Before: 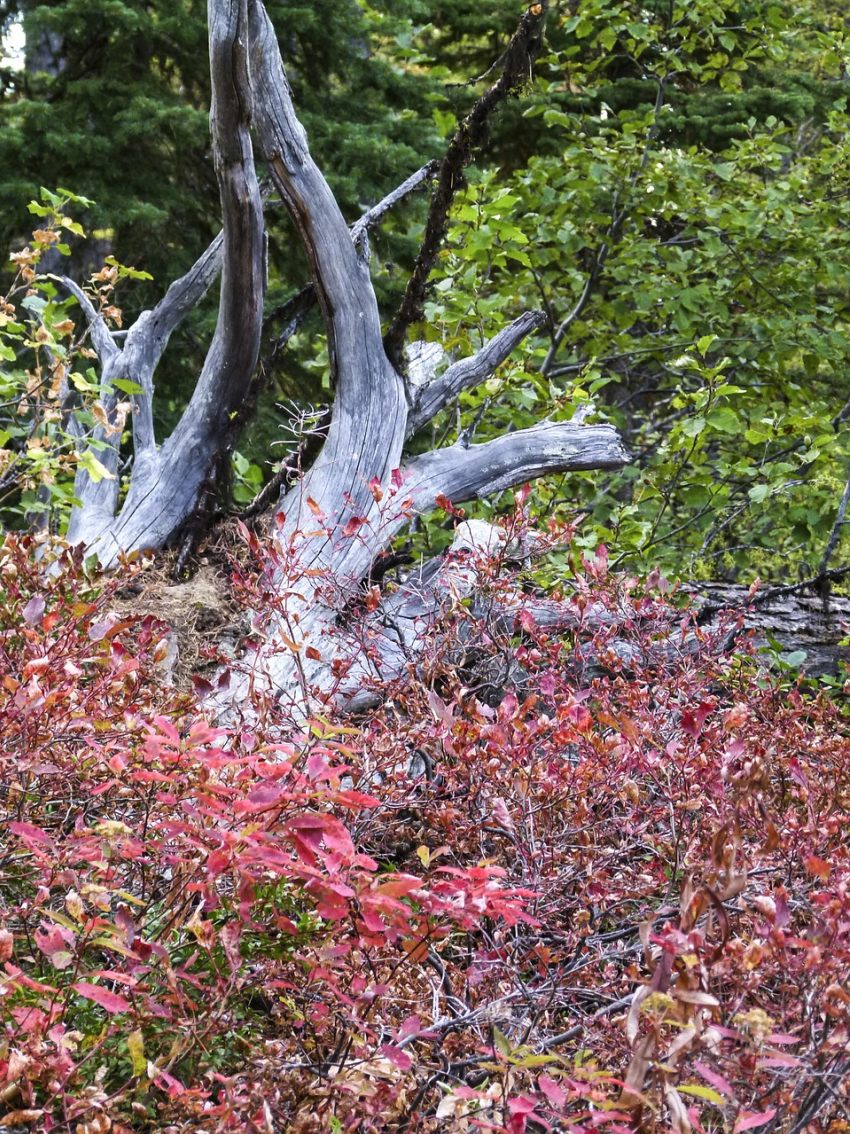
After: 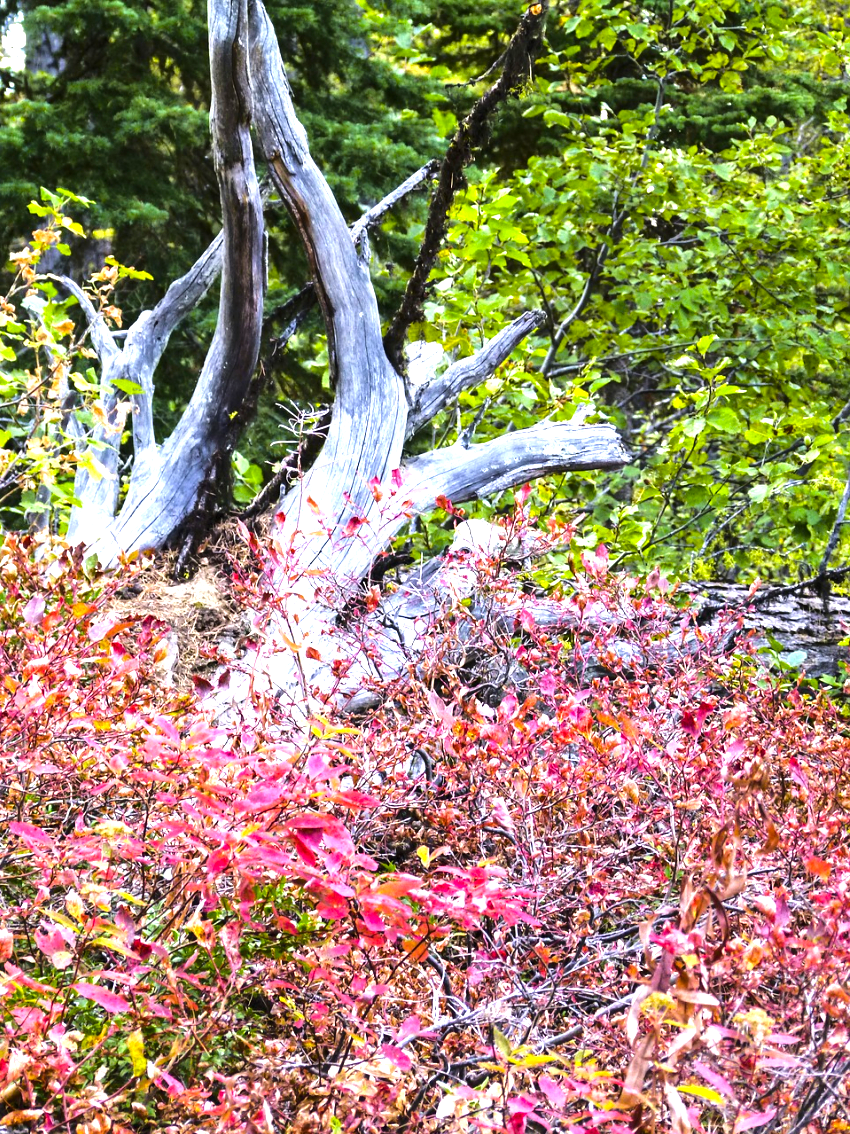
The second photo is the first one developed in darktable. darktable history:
color balance rgb: perceptual saturation grading › global saturation 24.887%, perceptual brilliance grading › global brilliance 2.893%, perceptual brilliance grading › highlights -2.286%, perceptual brilliance grading › shadows 3.197%, global vibrance 20%
base curve: curves: ch0 [(0, 0) (0.073, 0.04) (0.157, 0.139) (0.492, 0.492) (0.758, 0.758) (1, 1)]
exposure: exposure 1.089 EV, compensate exposure bias true, compensate highlight preservation false
